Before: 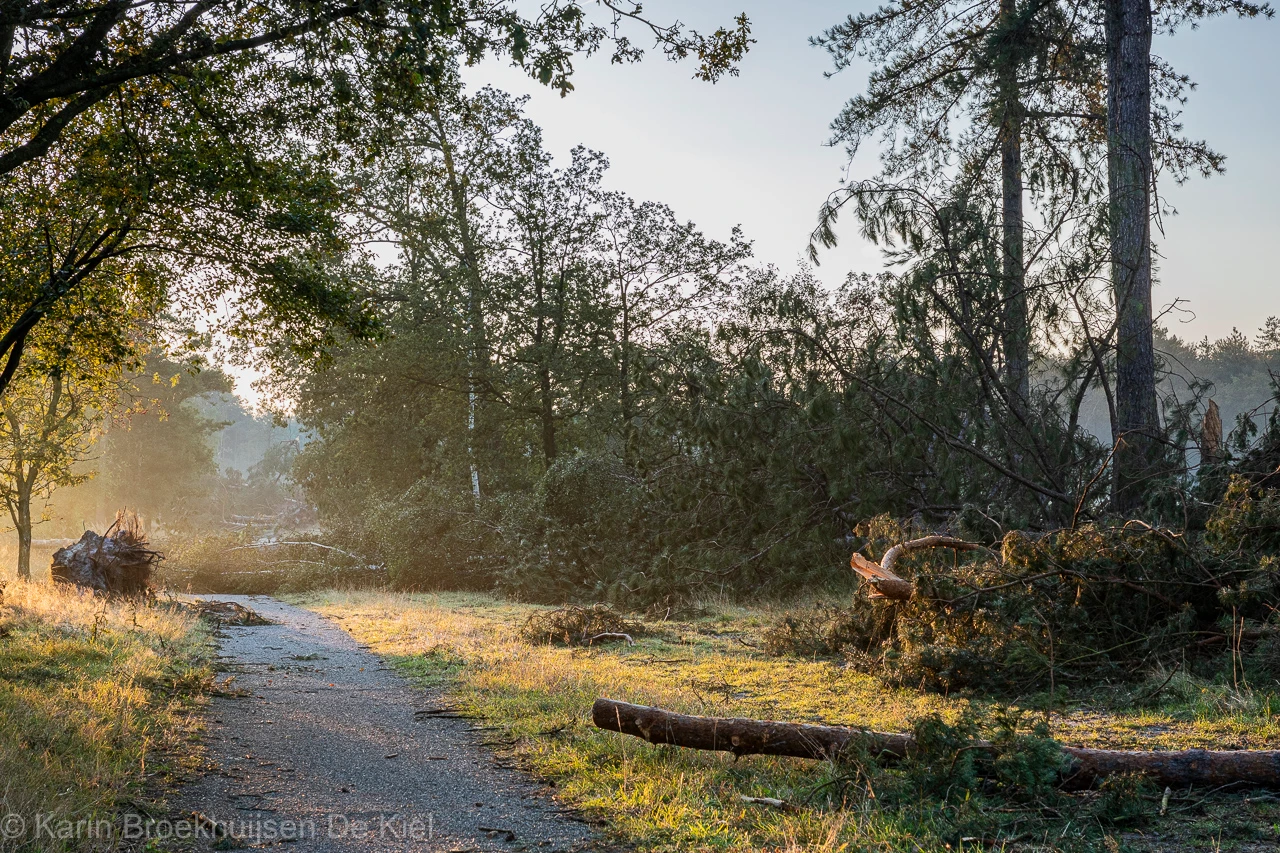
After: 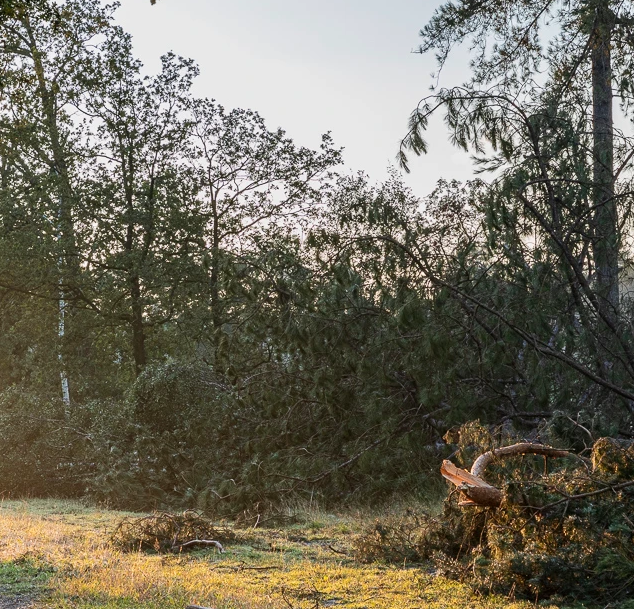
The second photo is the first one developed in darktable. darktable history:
crop: left 32.075%, top 10.976%, right 18.355%, bottom 17.596%
color correction: saturation 0.98
